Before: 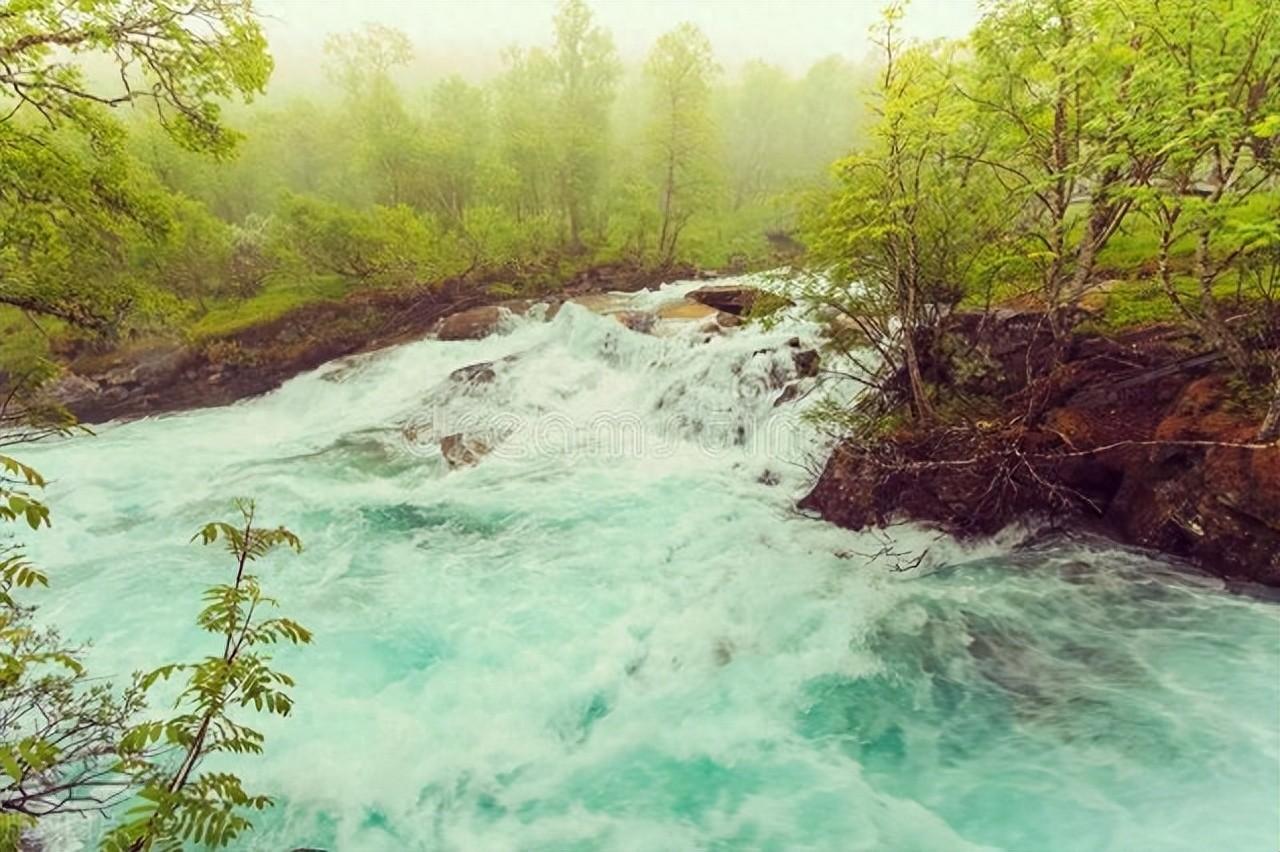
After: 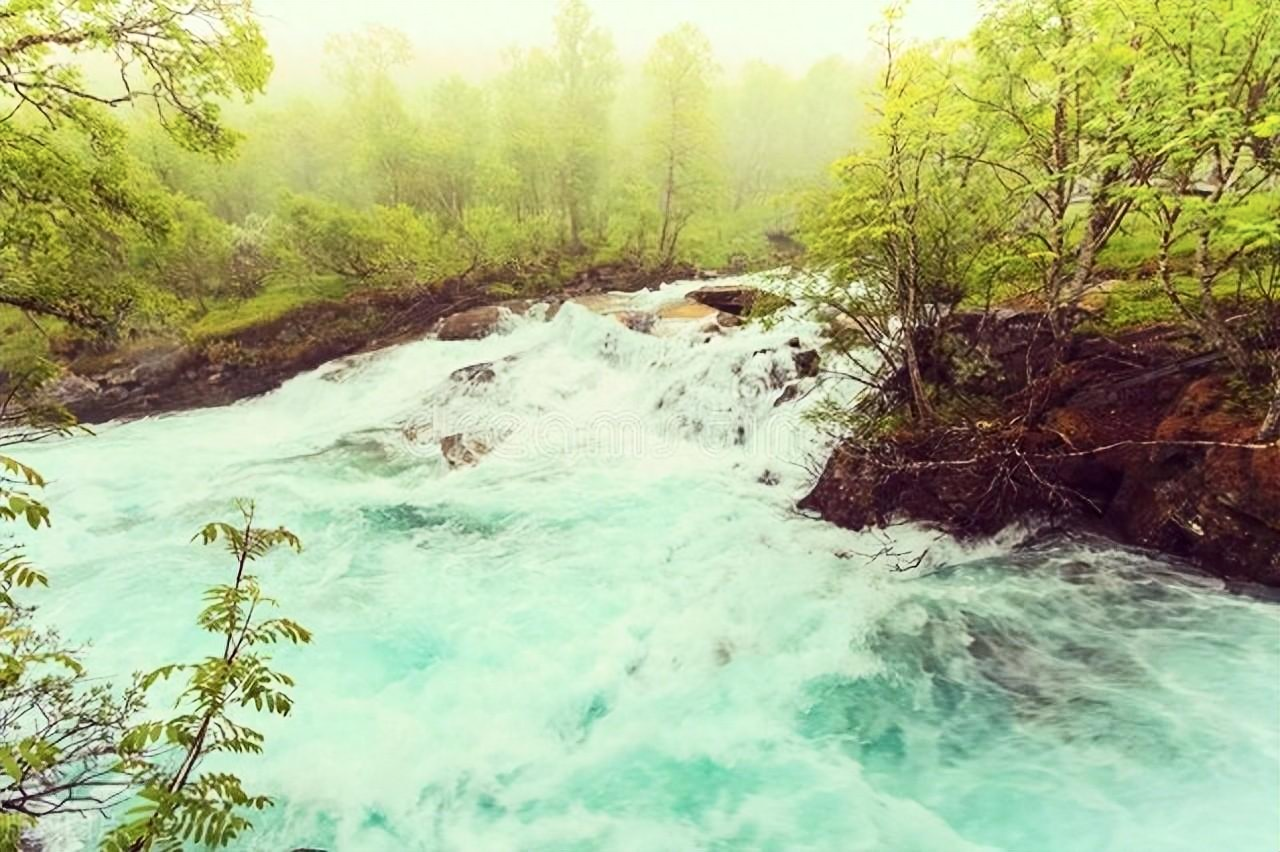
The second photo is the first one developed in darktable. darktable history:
contrast brightness saturation: contrast 0.24, brightness 0.092
